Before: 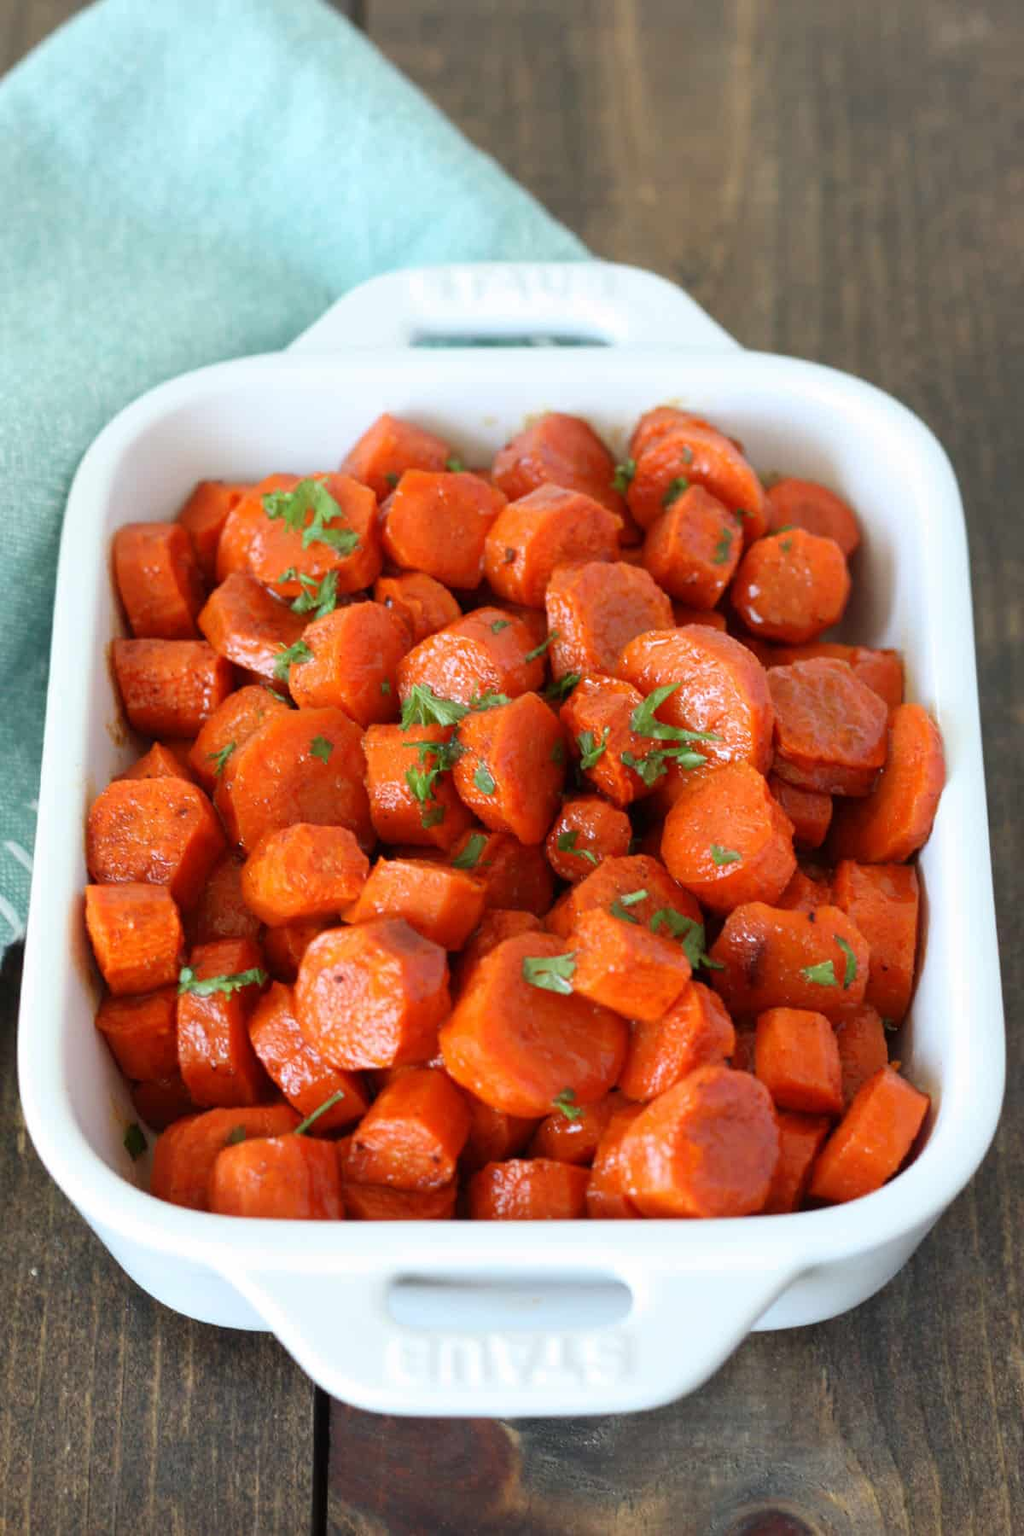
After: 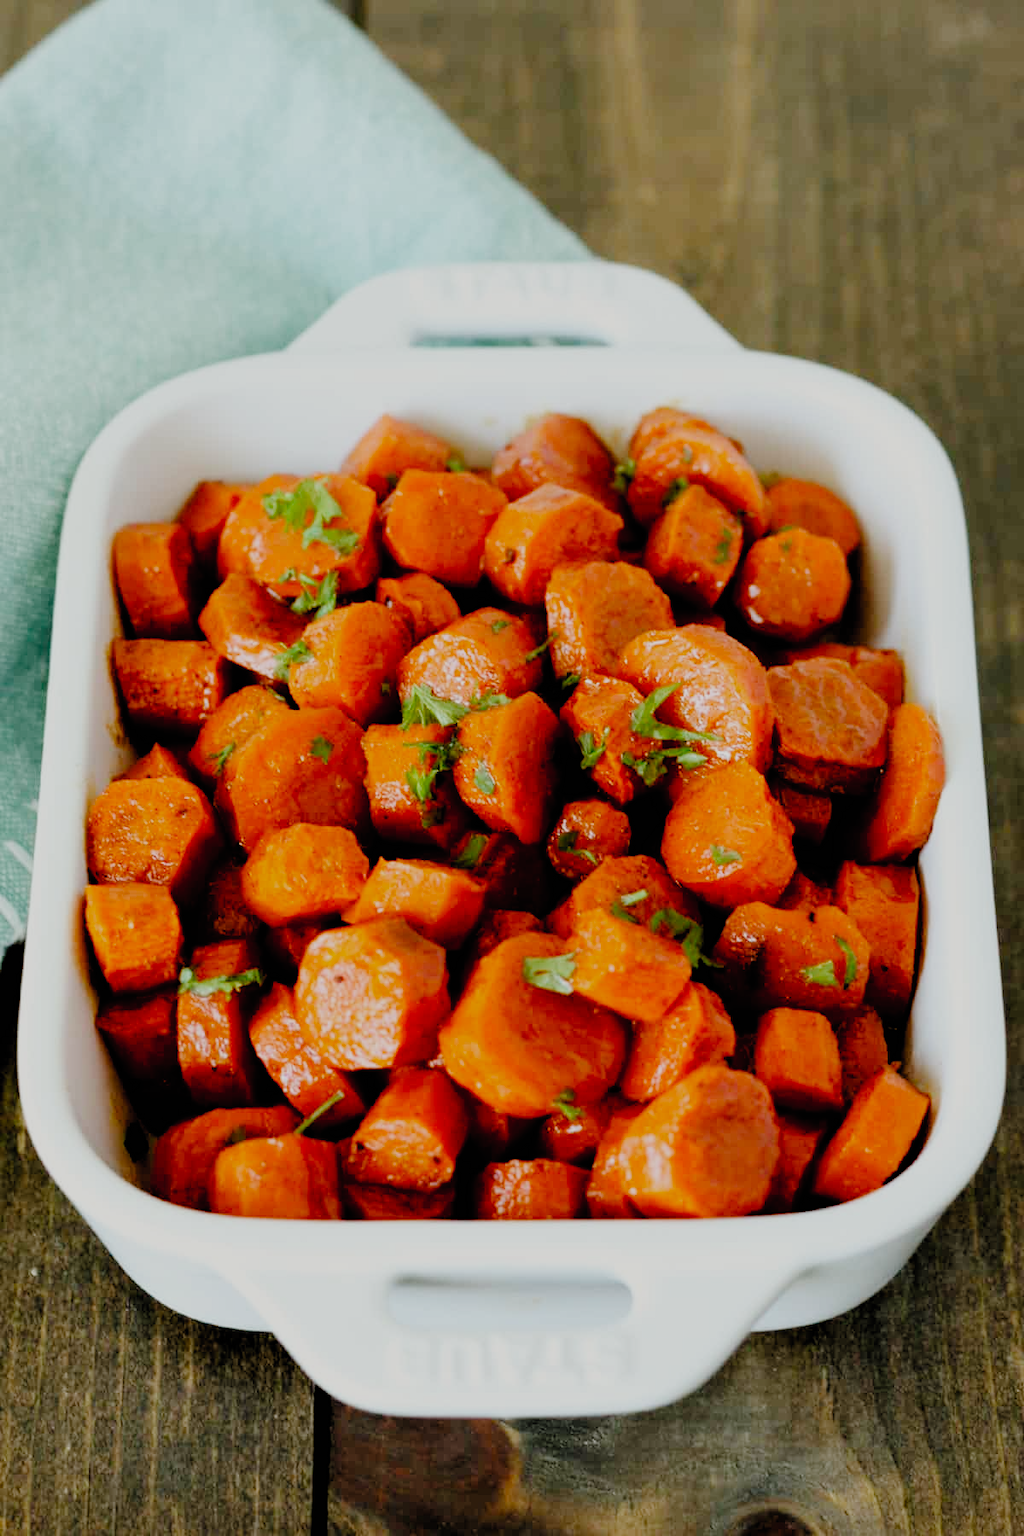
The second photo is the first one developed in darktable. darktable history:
filmic rgb: black relative exposure -2.85 EV, white relative exposure 4.56 EV, hardness 1.77, contrast 1.25, preserve chrominance no, color science v5 (2021)
color balance: mode lift, gamma, gain (sRGB), lift [1.04, 1, 1, 0.97], gamma [1.01, 1, 1, 0.97], gain [0.96, 1, 1, 0.97]
